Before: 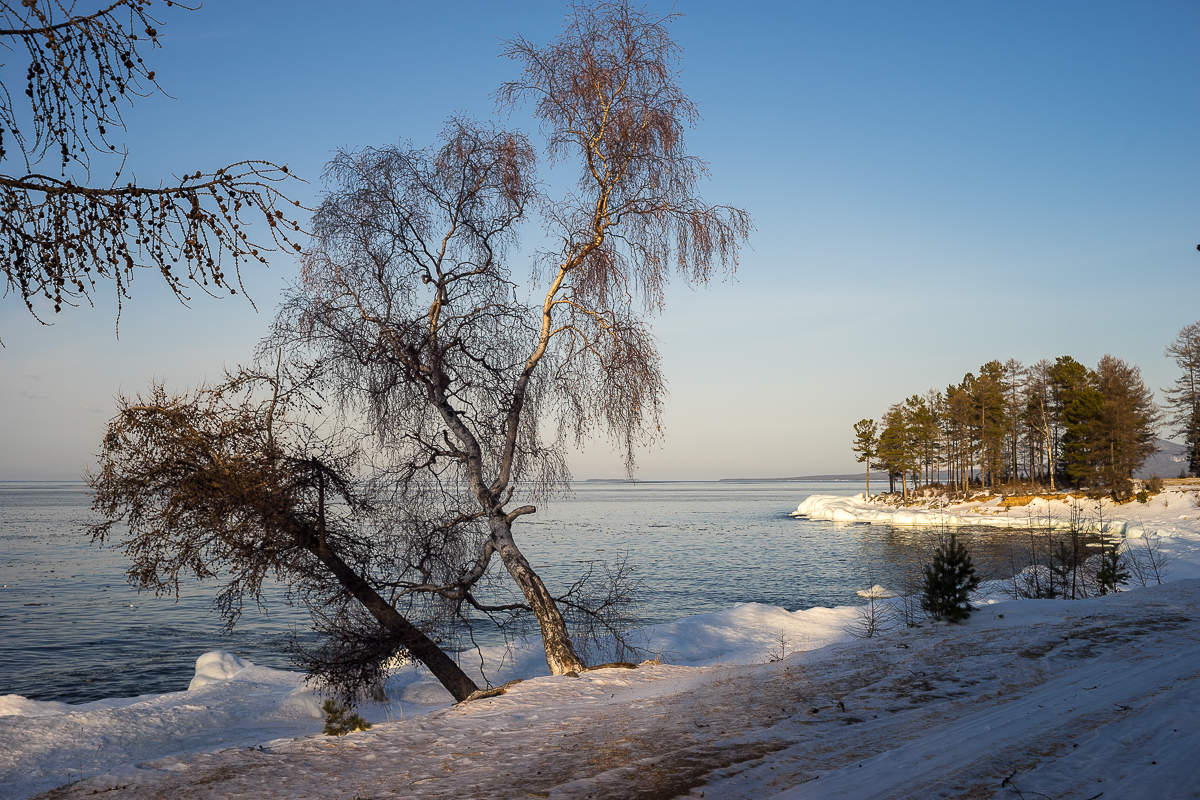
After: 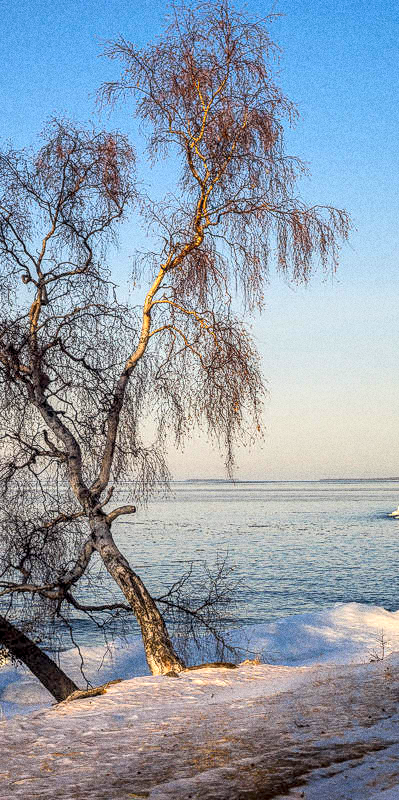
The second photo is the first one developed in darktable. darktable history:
grain: coarseness 0.09 ISO, strength 40%
local contrast: highlights 25%, detail 150%
contrast brightness saturation: contrast 0.07, brightness 0.18, saturation 0.4
crop: left 33.36%, right 33.36%
